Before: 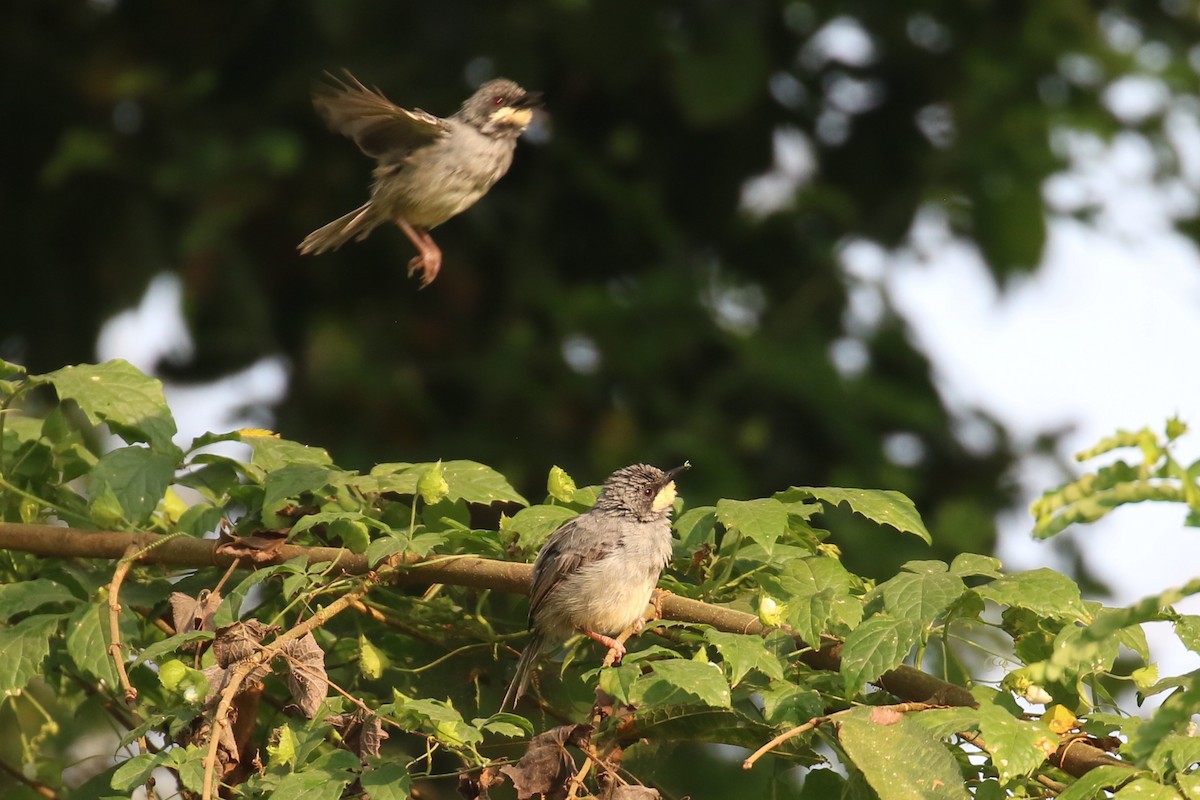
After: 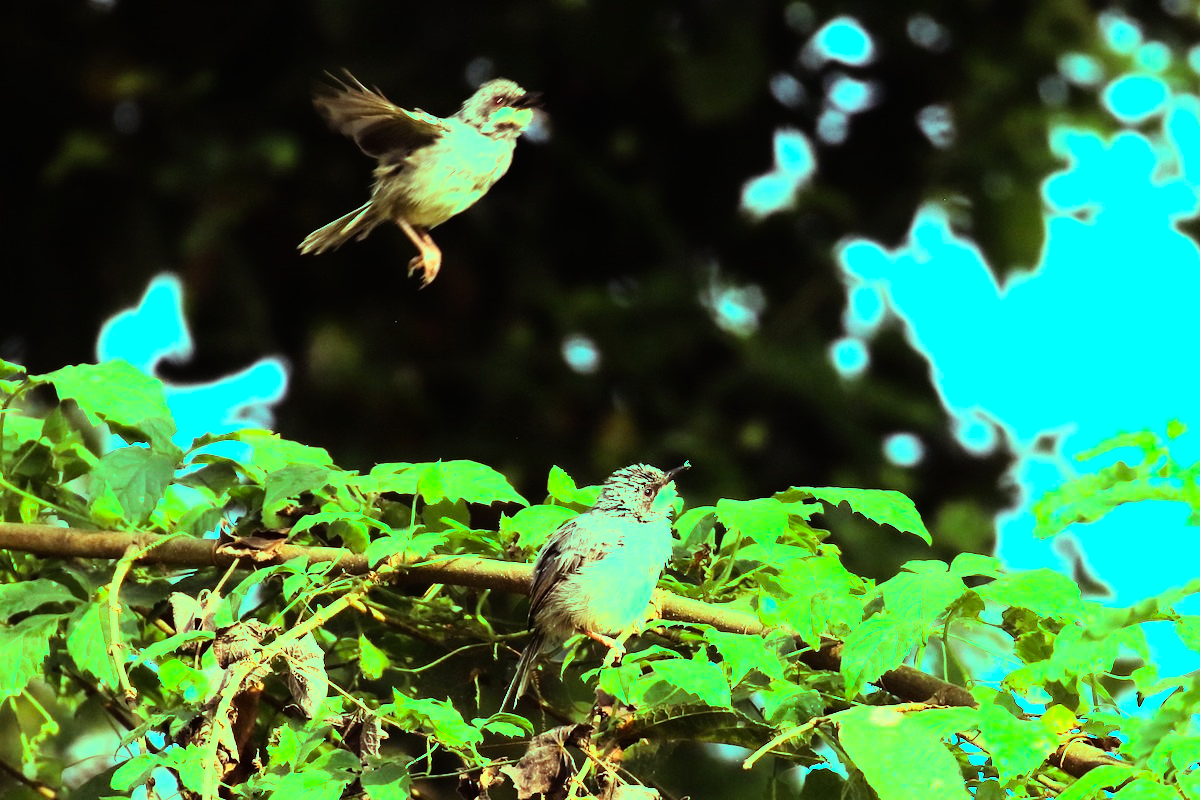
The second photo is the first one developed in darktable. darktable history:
color balance rgb: shadows lift › luminance 0.49%, shadows lift › chroma 6.83%, shadows lift › hue 300.29°, power › hue 208.98°, highlights gain › luminance 20.24%, highlights gain › chroma 13.17%, highlights gain › hue 173.85°, perceptual saturation grading › global saturation 18.05%
rgb curve: curves: ch0 [(0, 0) (0.21, 0.15) (0.24, 0.21) (0.5, 0.75) (0.75, 0.96) (0.89, 0.99) (1, 1)]; ch1 [(0, 0.02) (0.21, 0.13) (0.25, 0.2) (0.5, 0.67) (0.75, 0.9) (0.89, 0.97) (1, 1)]; ch2 [(0, 0.02) (0.21, 0.13) (0.25, 0.2) (0.5, 0.67) (0.75, 0.9) (0.89, 0.97) (1, 1)], compensate middle gray true
